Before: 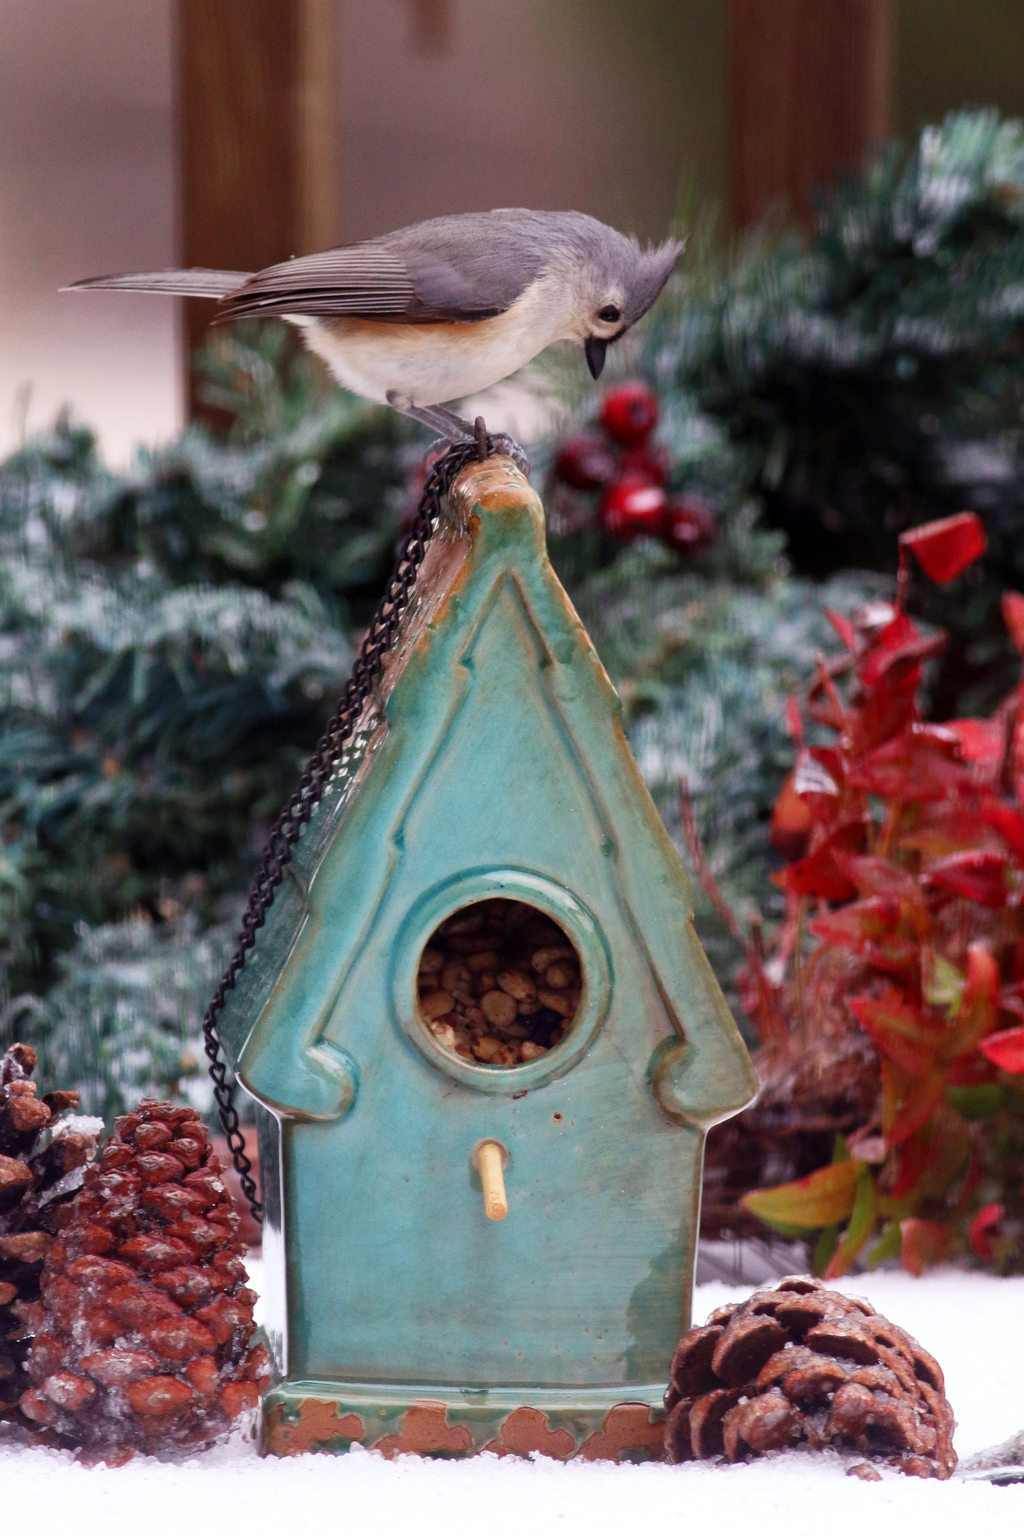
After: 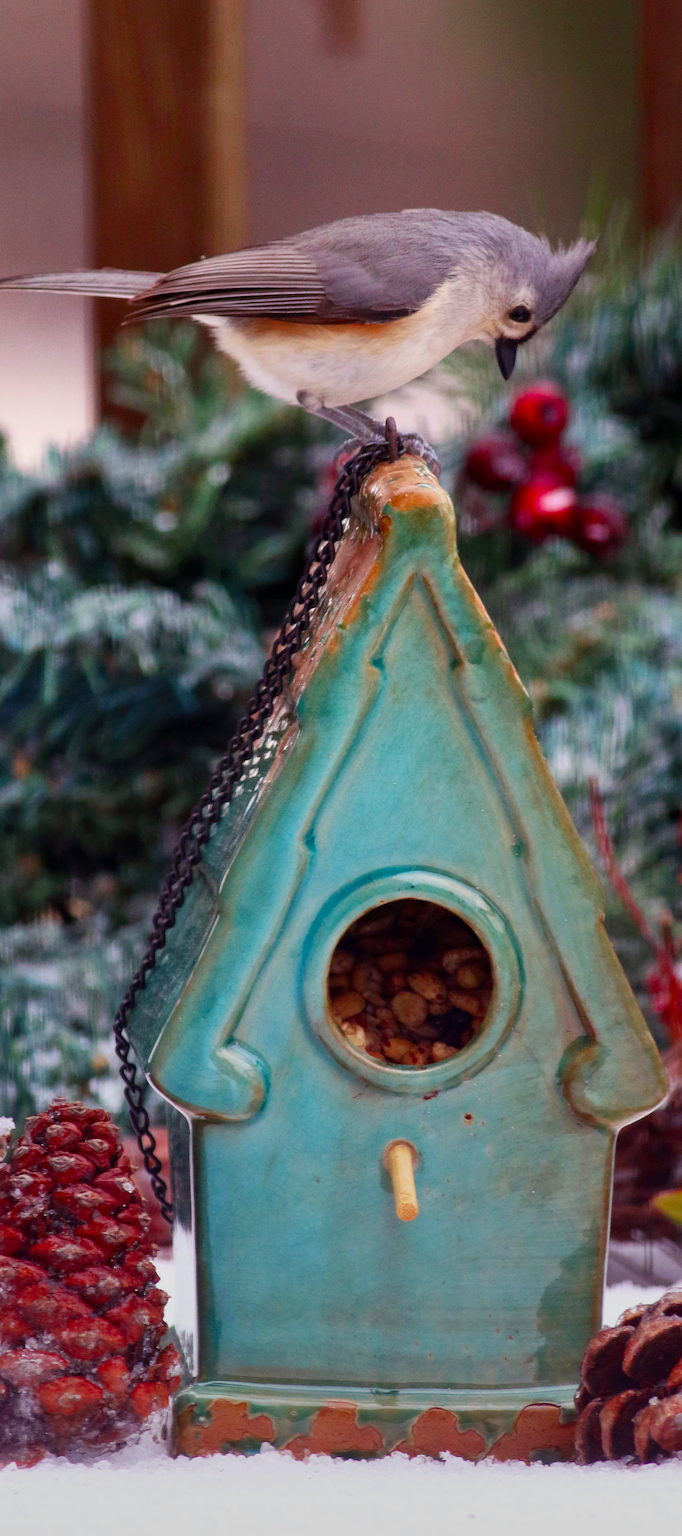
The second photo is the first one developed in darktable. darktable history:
crop and rotate: left 8.786%, right 24.548%
graduated density: rotation -180°, offset 27.42
contrast brightness saturation: brightness -0.02, saturation 0.35
